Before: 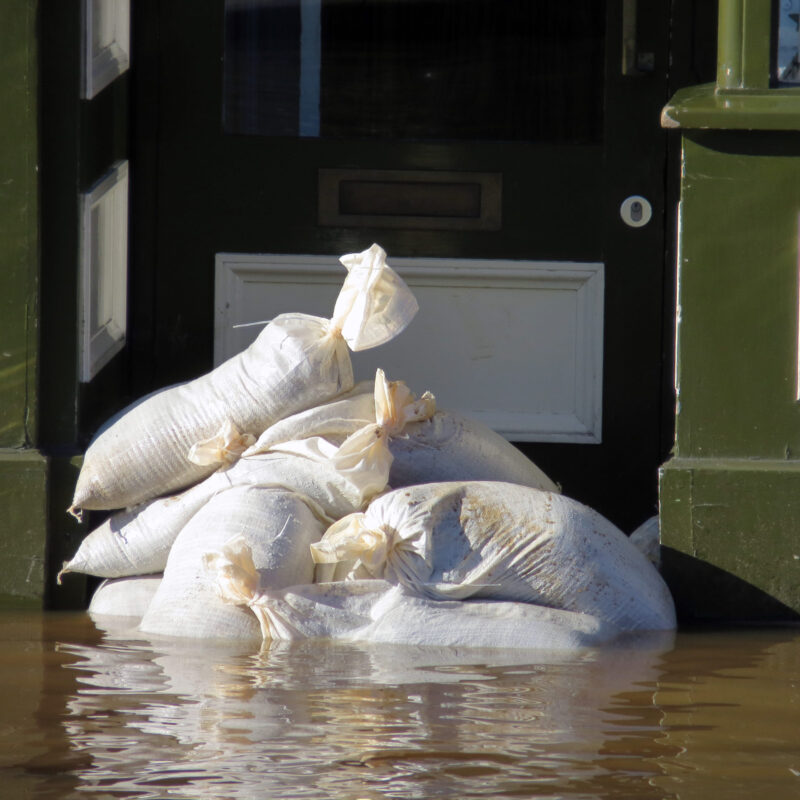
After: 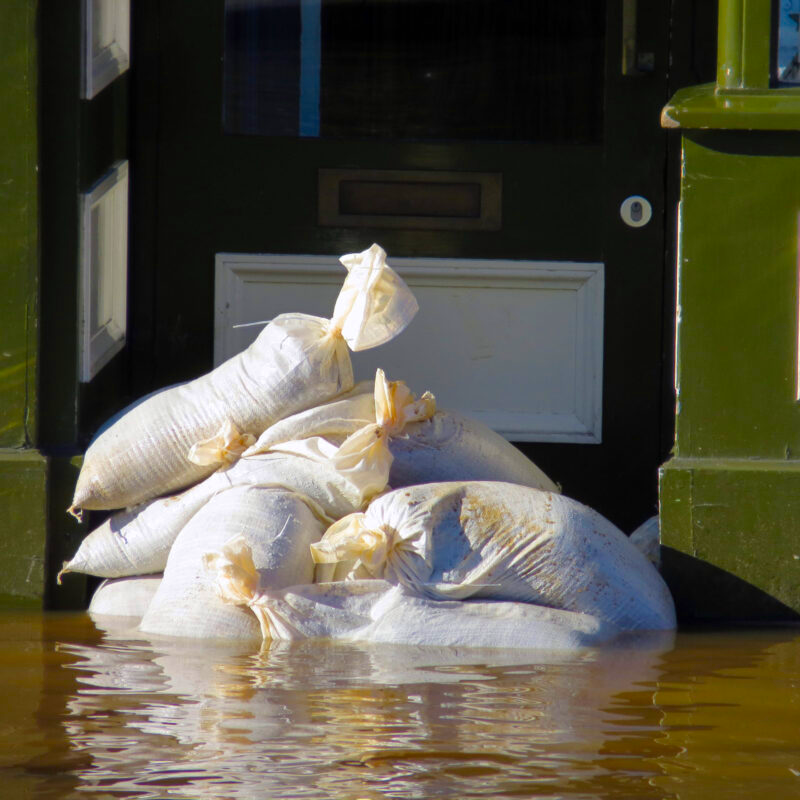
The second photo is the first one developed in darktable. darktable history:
color contrast: green-magenta contrast 0.84, blue-yellow contrast 0.86 | blend: blend mode normal, opacity 100%; mask: uniform (no mask)
vibrance: vibrance 100%
velvia: strength 51%, mid-tones bias 0.51
